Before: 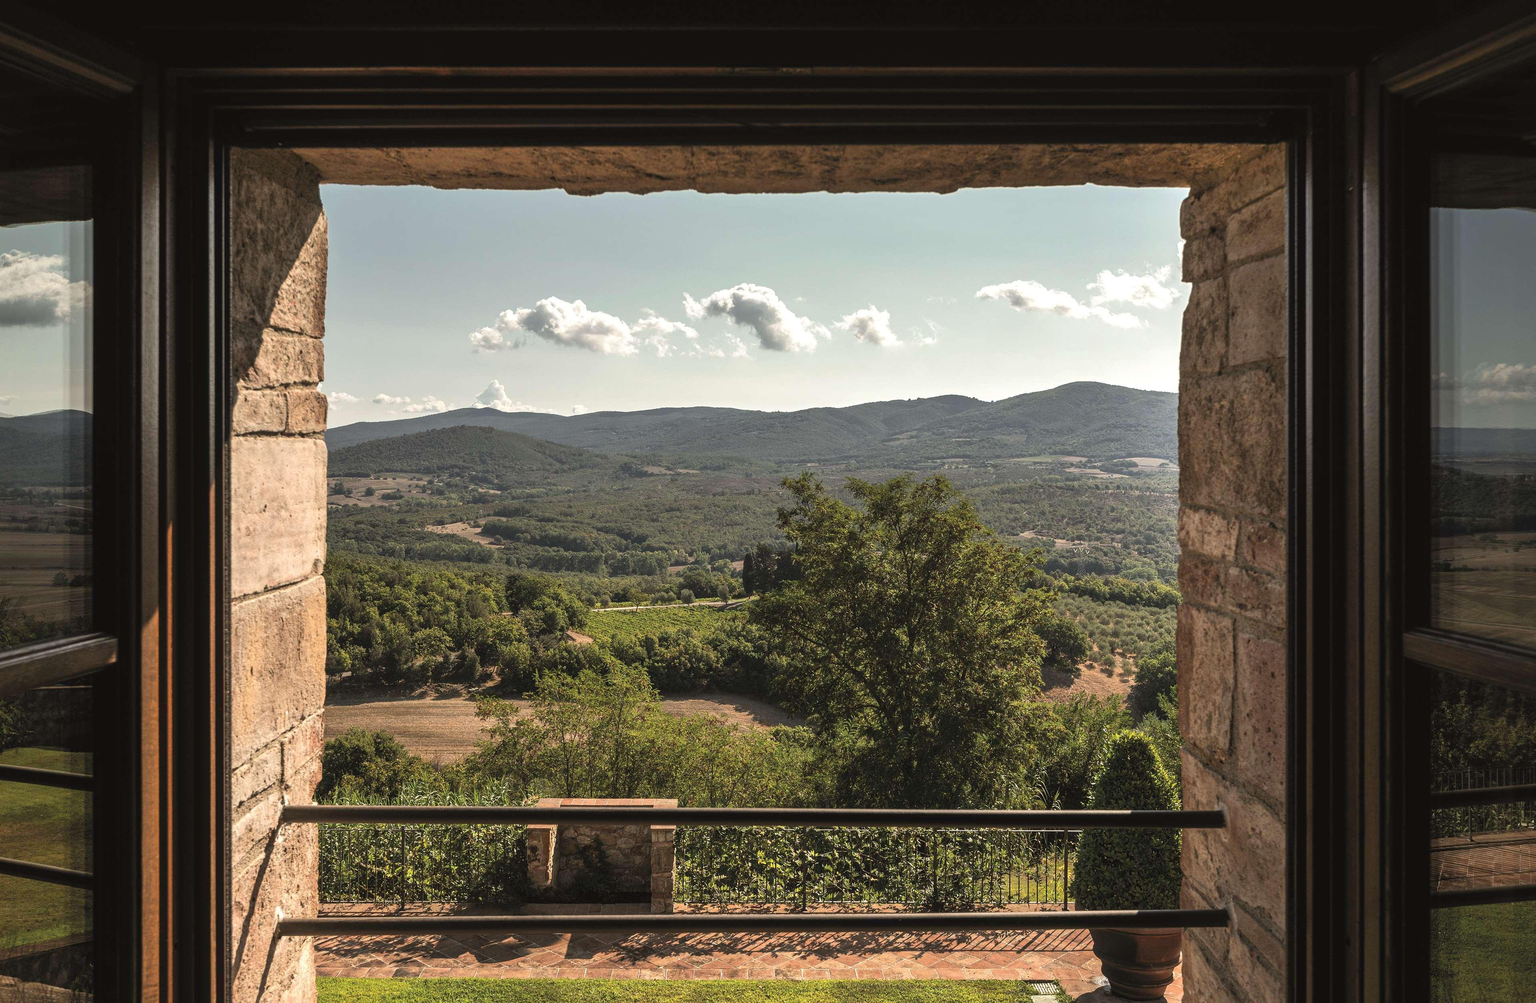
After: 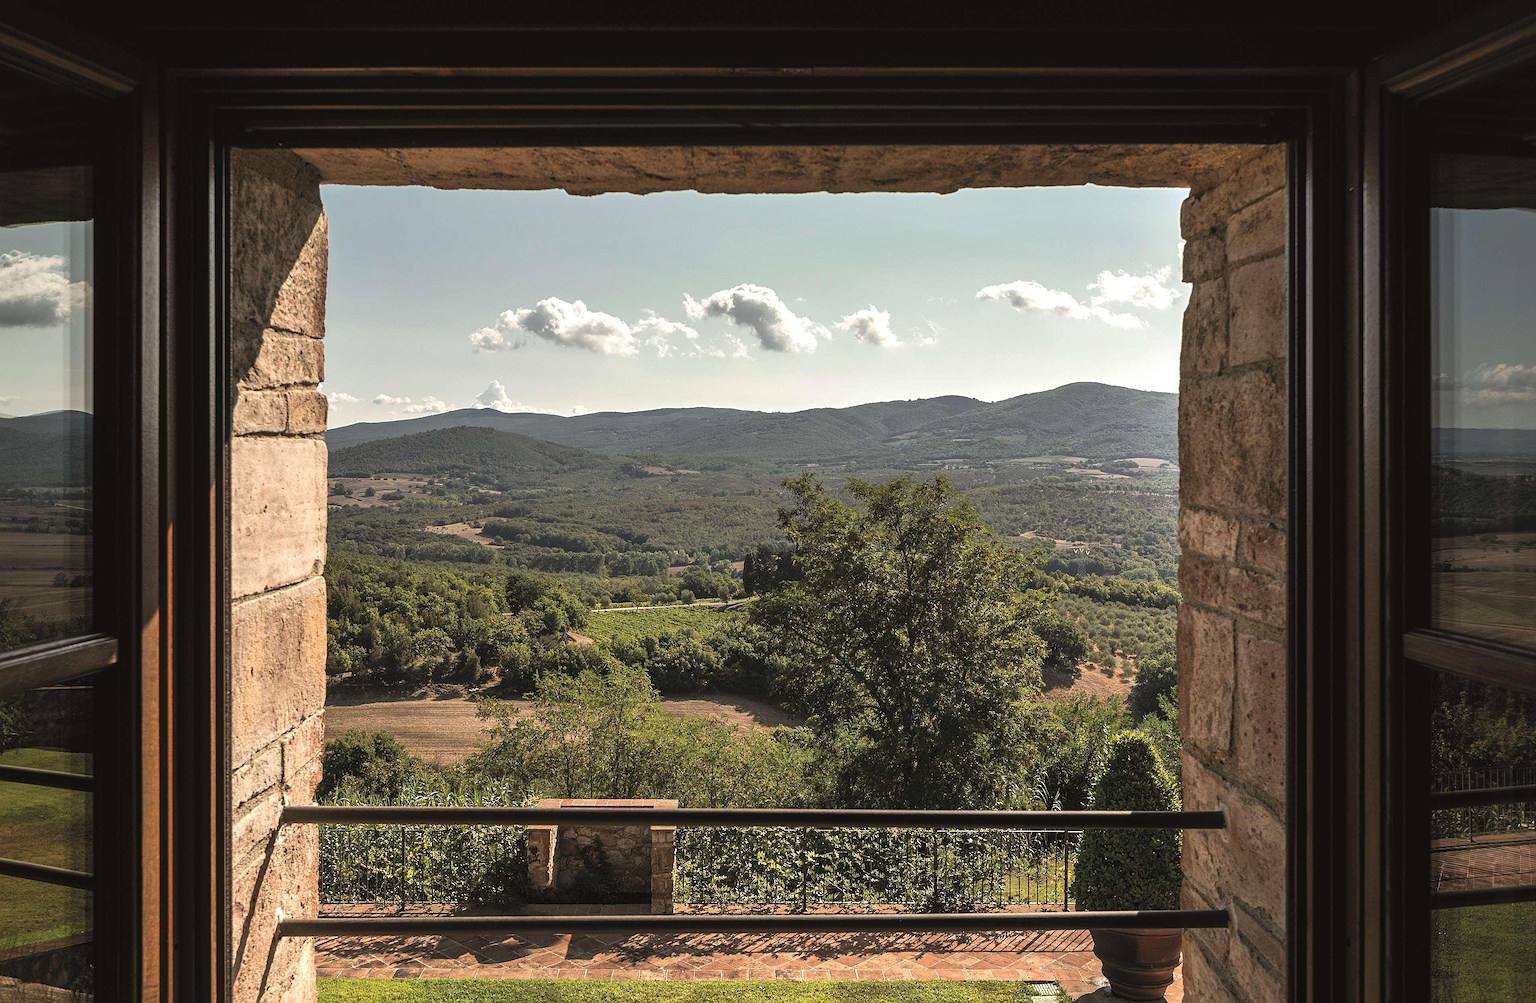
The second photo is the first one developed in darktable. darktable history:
sharpen: radius 2.135, amount 0.381, threshold 0.07
tone equalizer: smoothing 1
